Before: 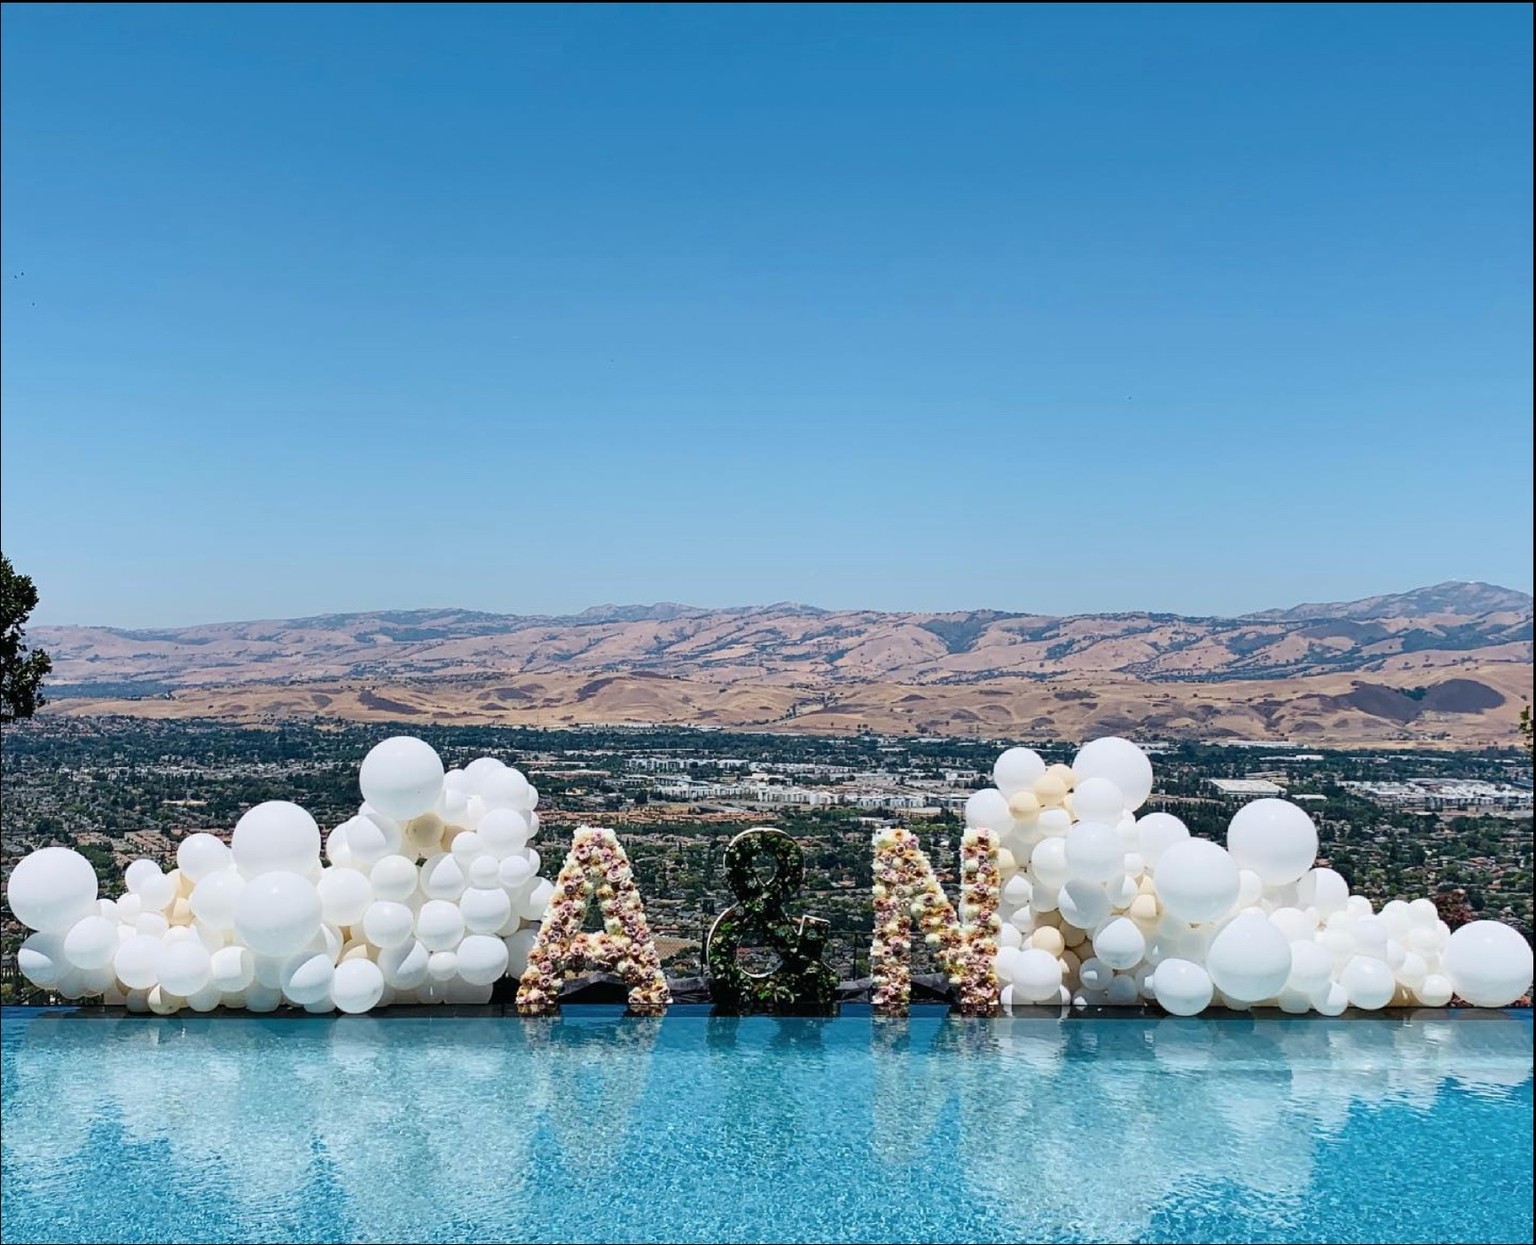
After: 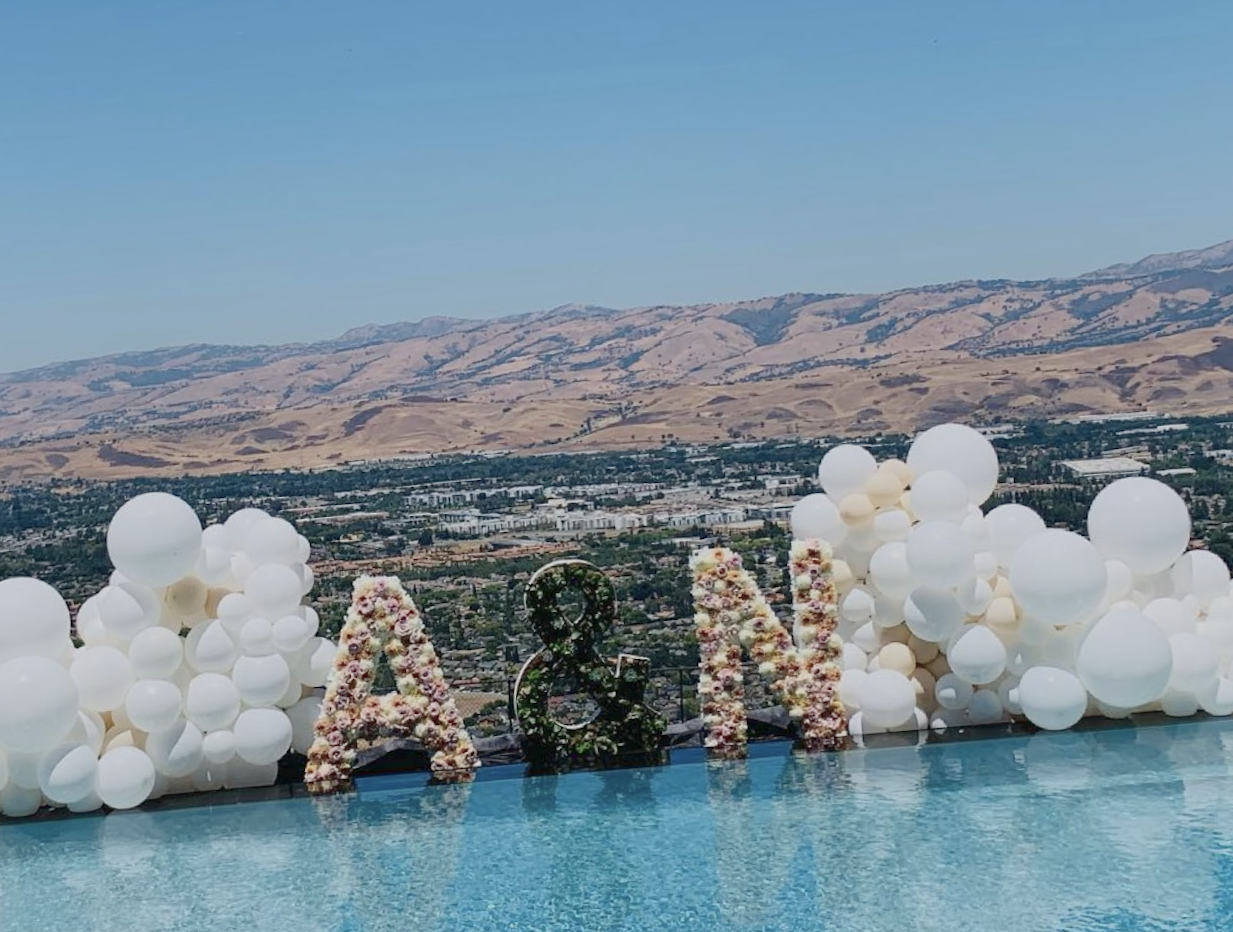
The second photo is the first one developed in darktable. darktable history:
color balance rgb: perceptual saturation grading › global saturation -27.94%, hue shift -2.27°, contrast -21.26%
rotate and perspective: rotation -5°, crop left 0.05, crop right 0.952, crop top 0.11, crop bottom 0.89
crop: left 16.871%, top 22.857%, right 9.116%
